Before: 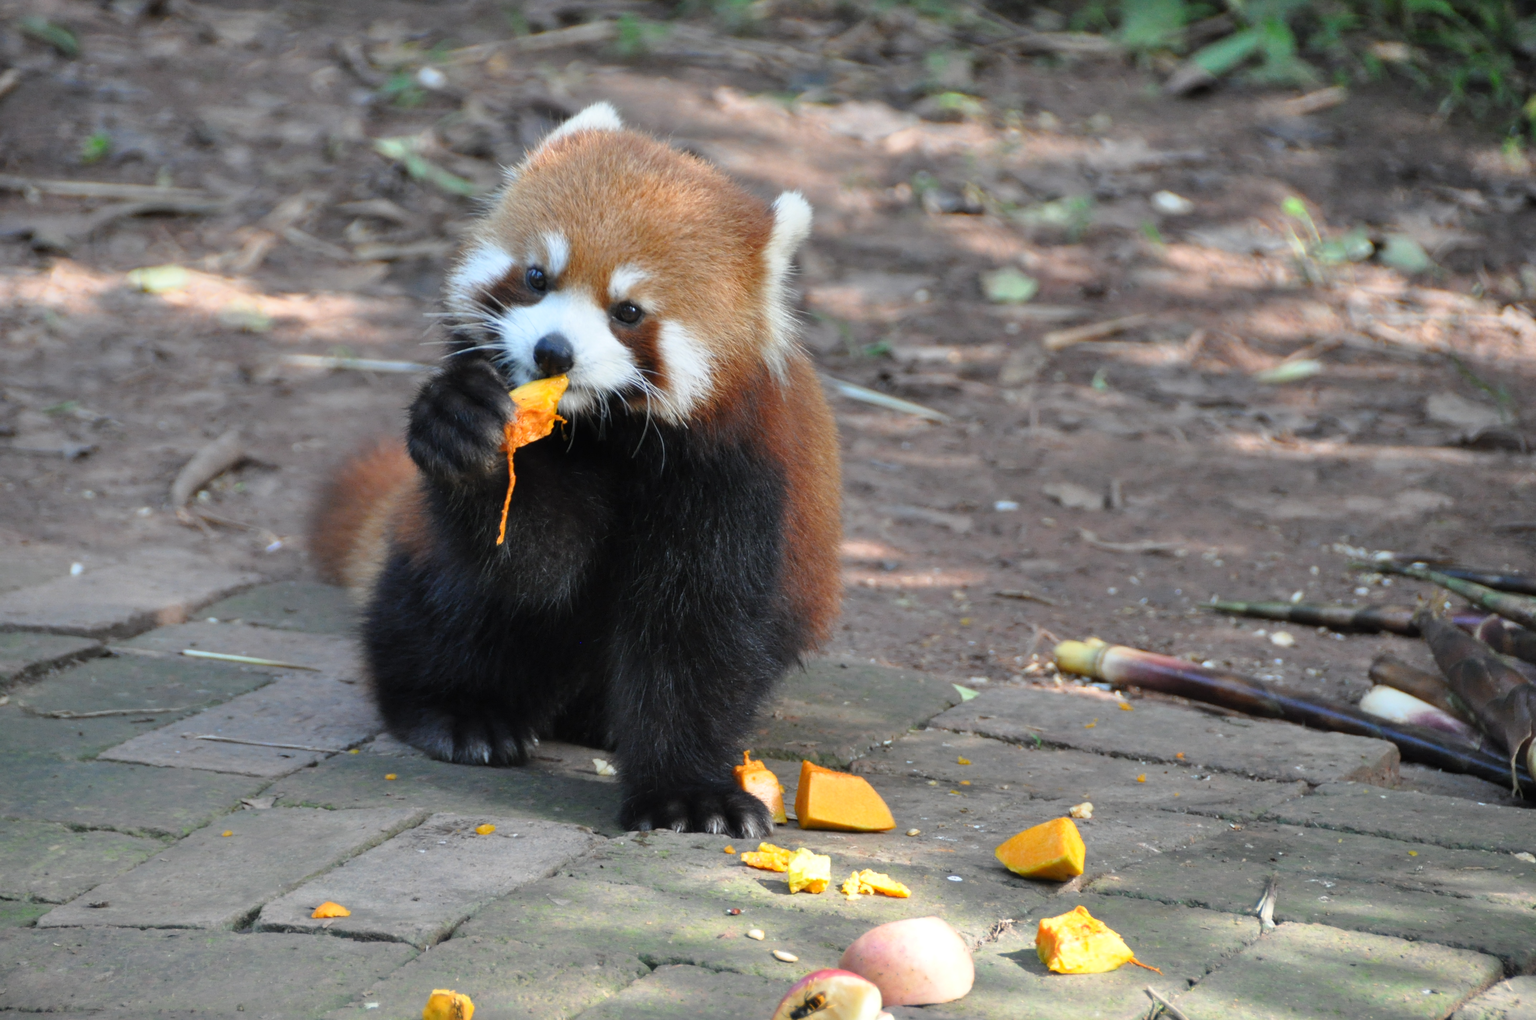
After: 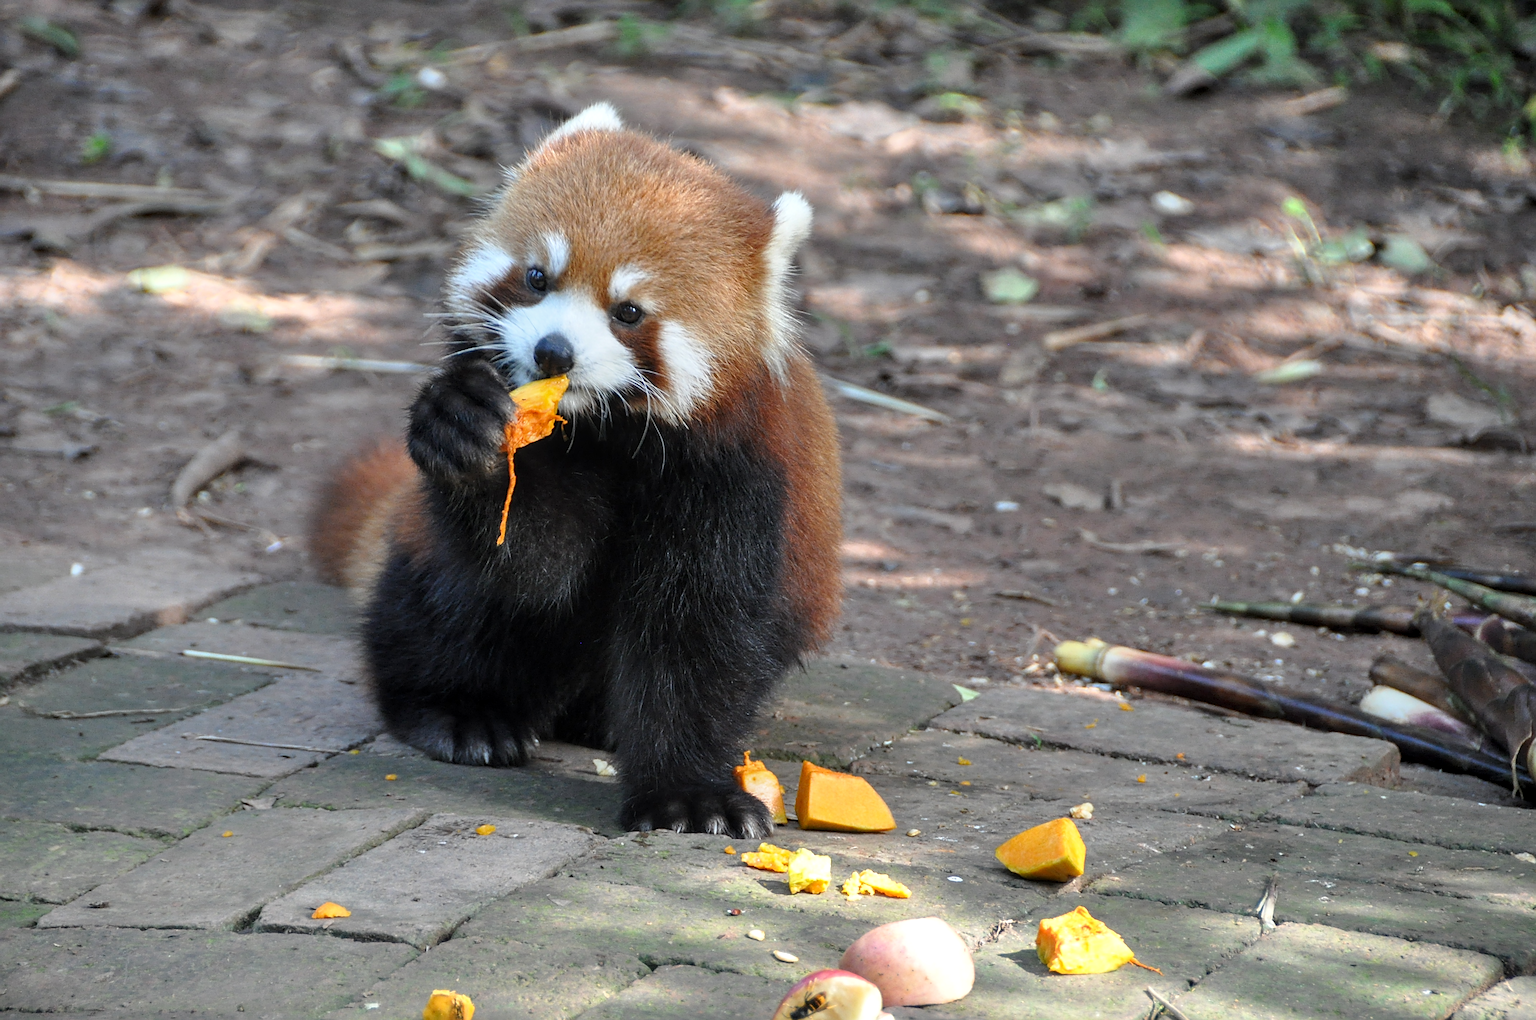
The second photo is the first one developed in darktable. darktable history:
sharpen: radius 2.676, amount 0.669
local contrast: on, module defaults
